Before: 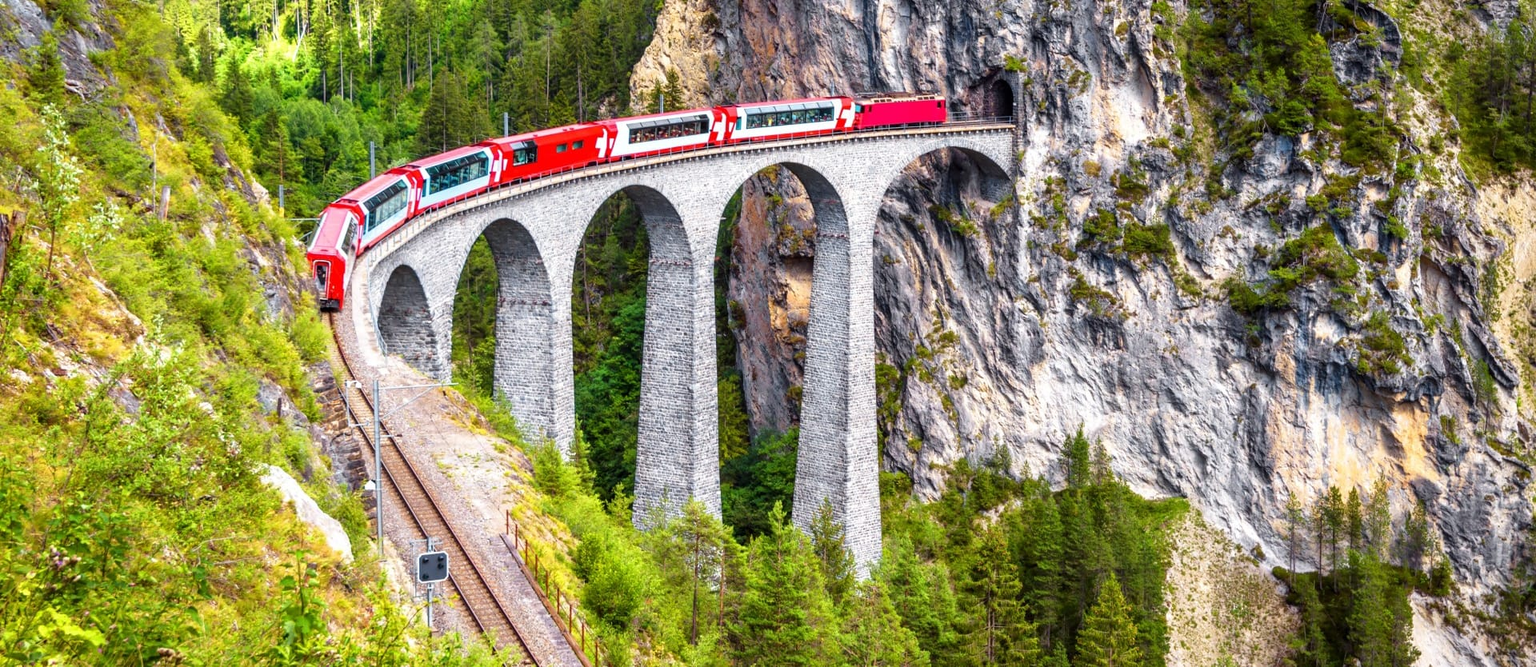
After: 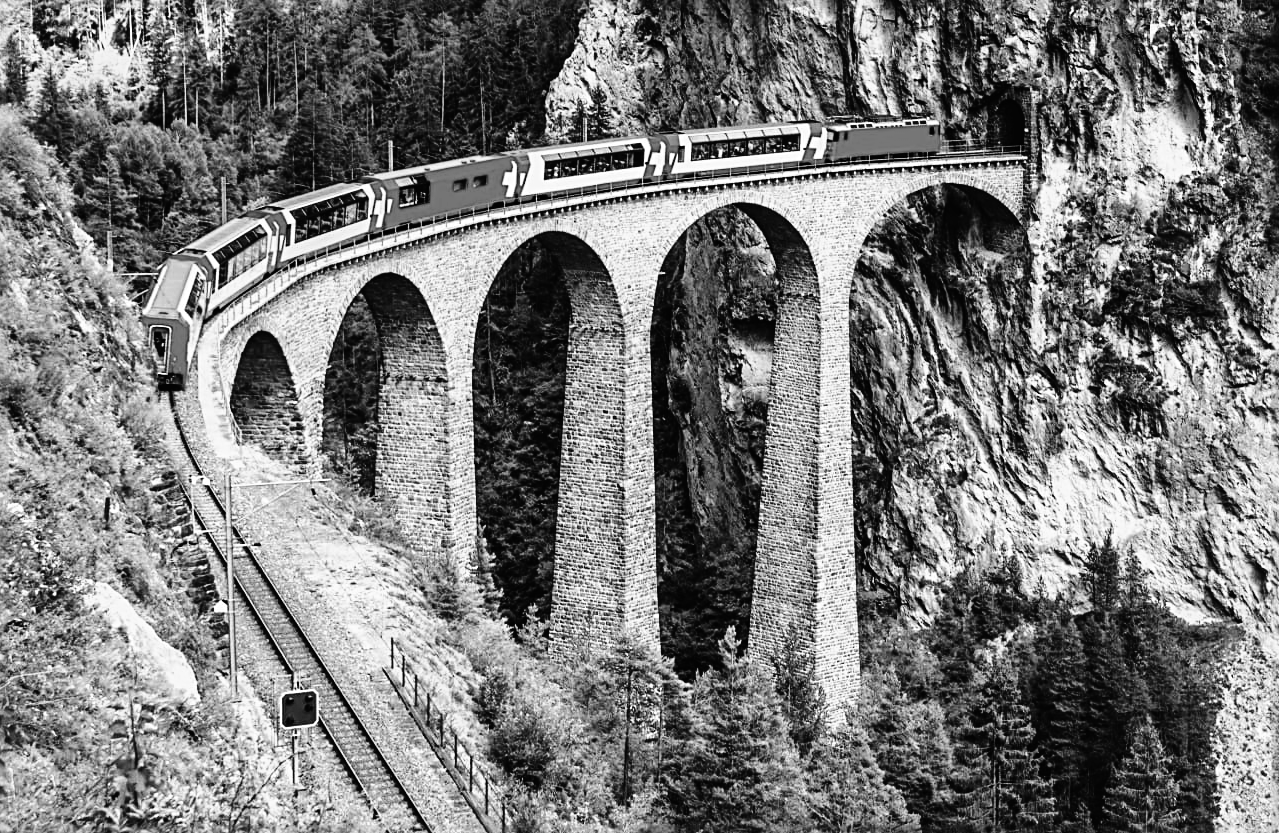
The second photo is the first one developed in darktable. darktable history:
crop and rotate: left 12.648%, right 20.685%
tone curve: curves: ch0 [(0, 0) (0.003, 0.003) (0.011, 0.005) (0.025, 0.008) (0.044, 0.012) (0.069, 0.02) (0.1, 0.031) (0.136, 0.047) (0.177, 0.088) (0.224, 0.141) (0.277, 0.222) (0.335, 0.32) (0.399, 0.422) (0.468, 0.523) (0.543, 0.623) (0.623, 0.716) (0.709, 0.796) (0.801, 0.878) (0.898, 0.957) (1, 1)], preserve colors none
sharpen: radius 3.119
color balance: lift [1.016, 0.983, 1, 1.017], gamma [0.78, 1.018, 1.043, 0.957], gain [0.786, 1.063, 0.937, 1.017], input saturation 118.26%, contrast 13.43%, contrast fulcrum 21.62%, output saturation 82.76%
color correction: highlights a* -15.58, highlights b* 40, shadows a* -40, shadows b* -26.18
monochrome: a 32, b 64, size 2.3
